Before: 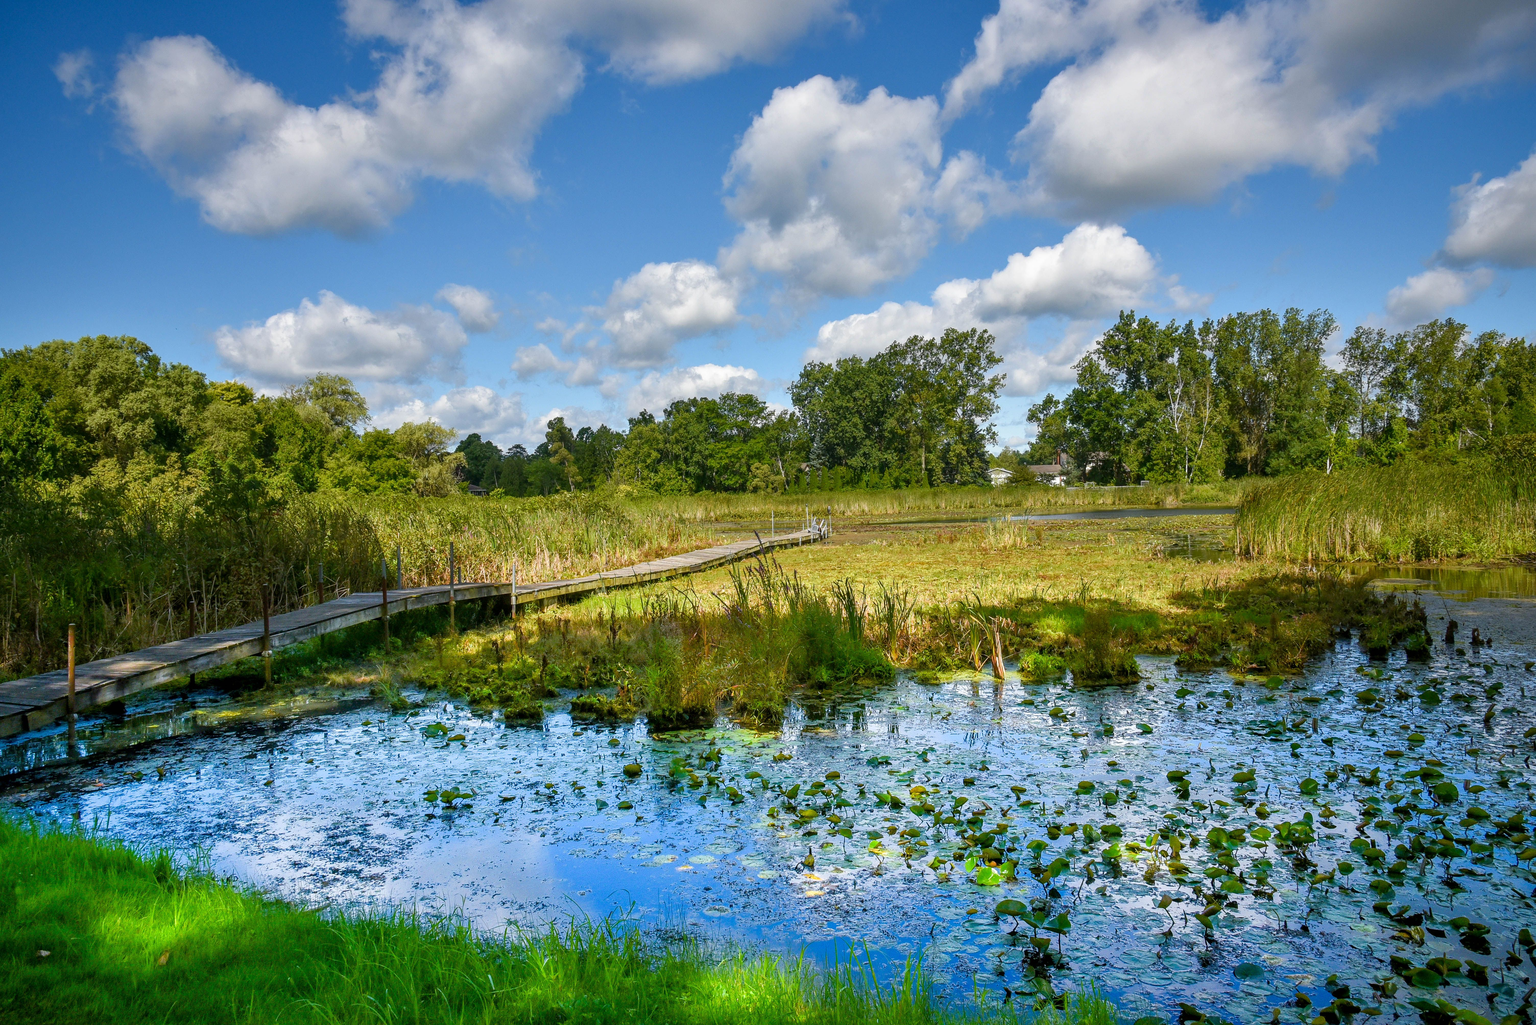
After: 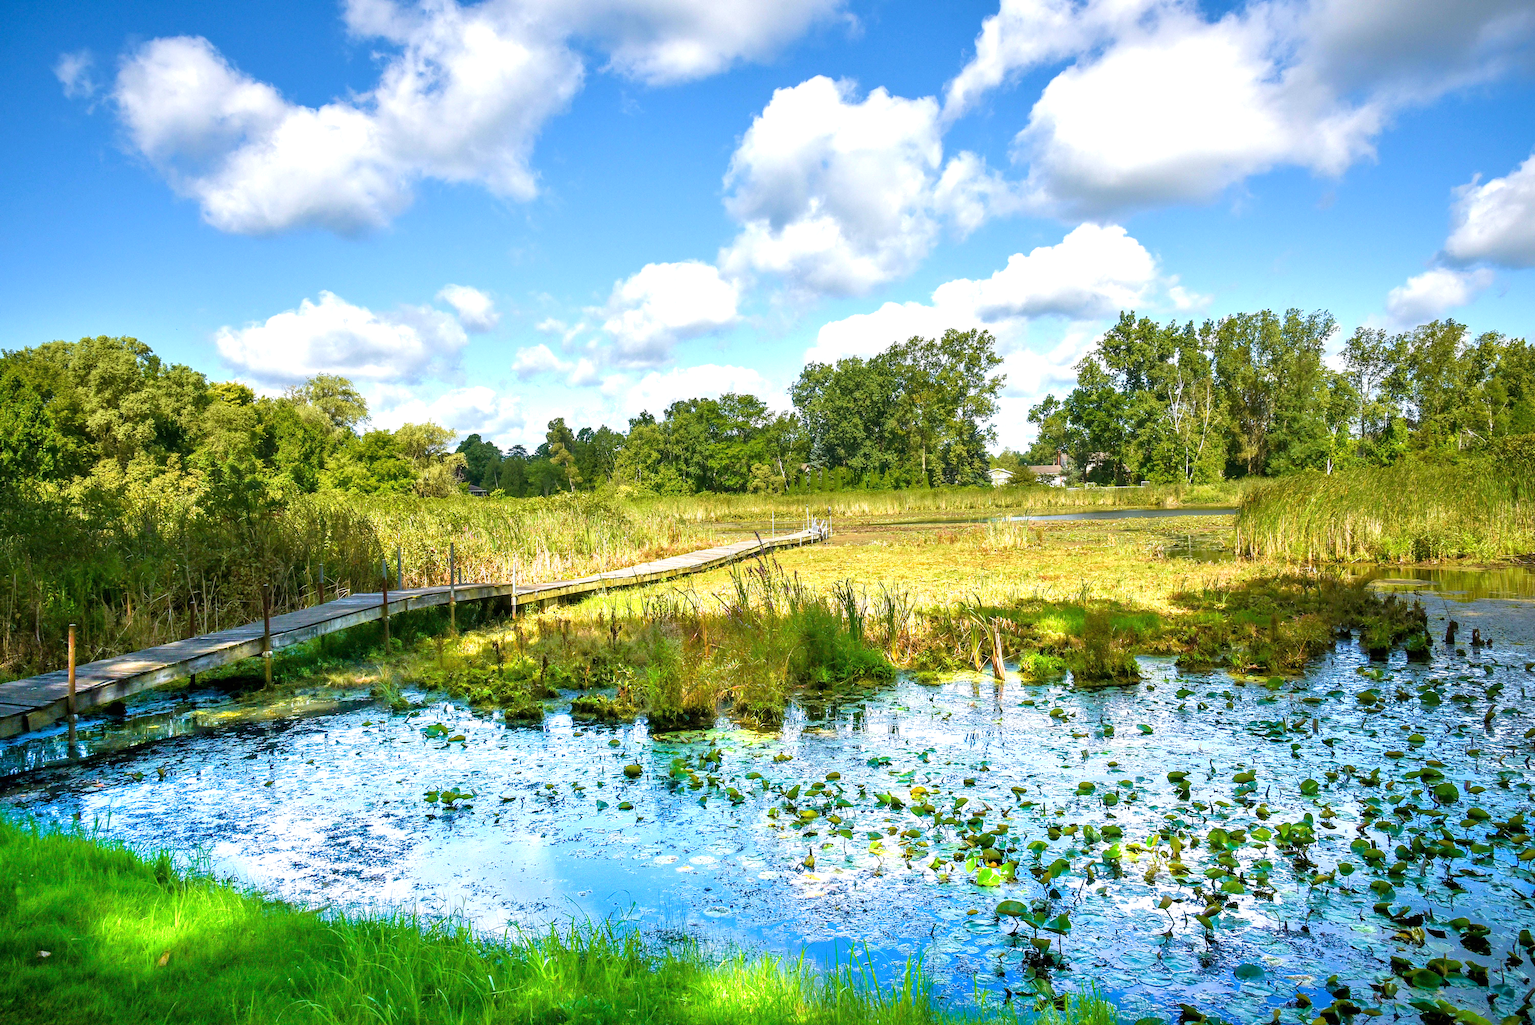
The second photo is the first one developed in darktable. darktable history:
velvia: strength 27.67%
exposure: exposure 0.995 EV, compensate highlight preservation false
